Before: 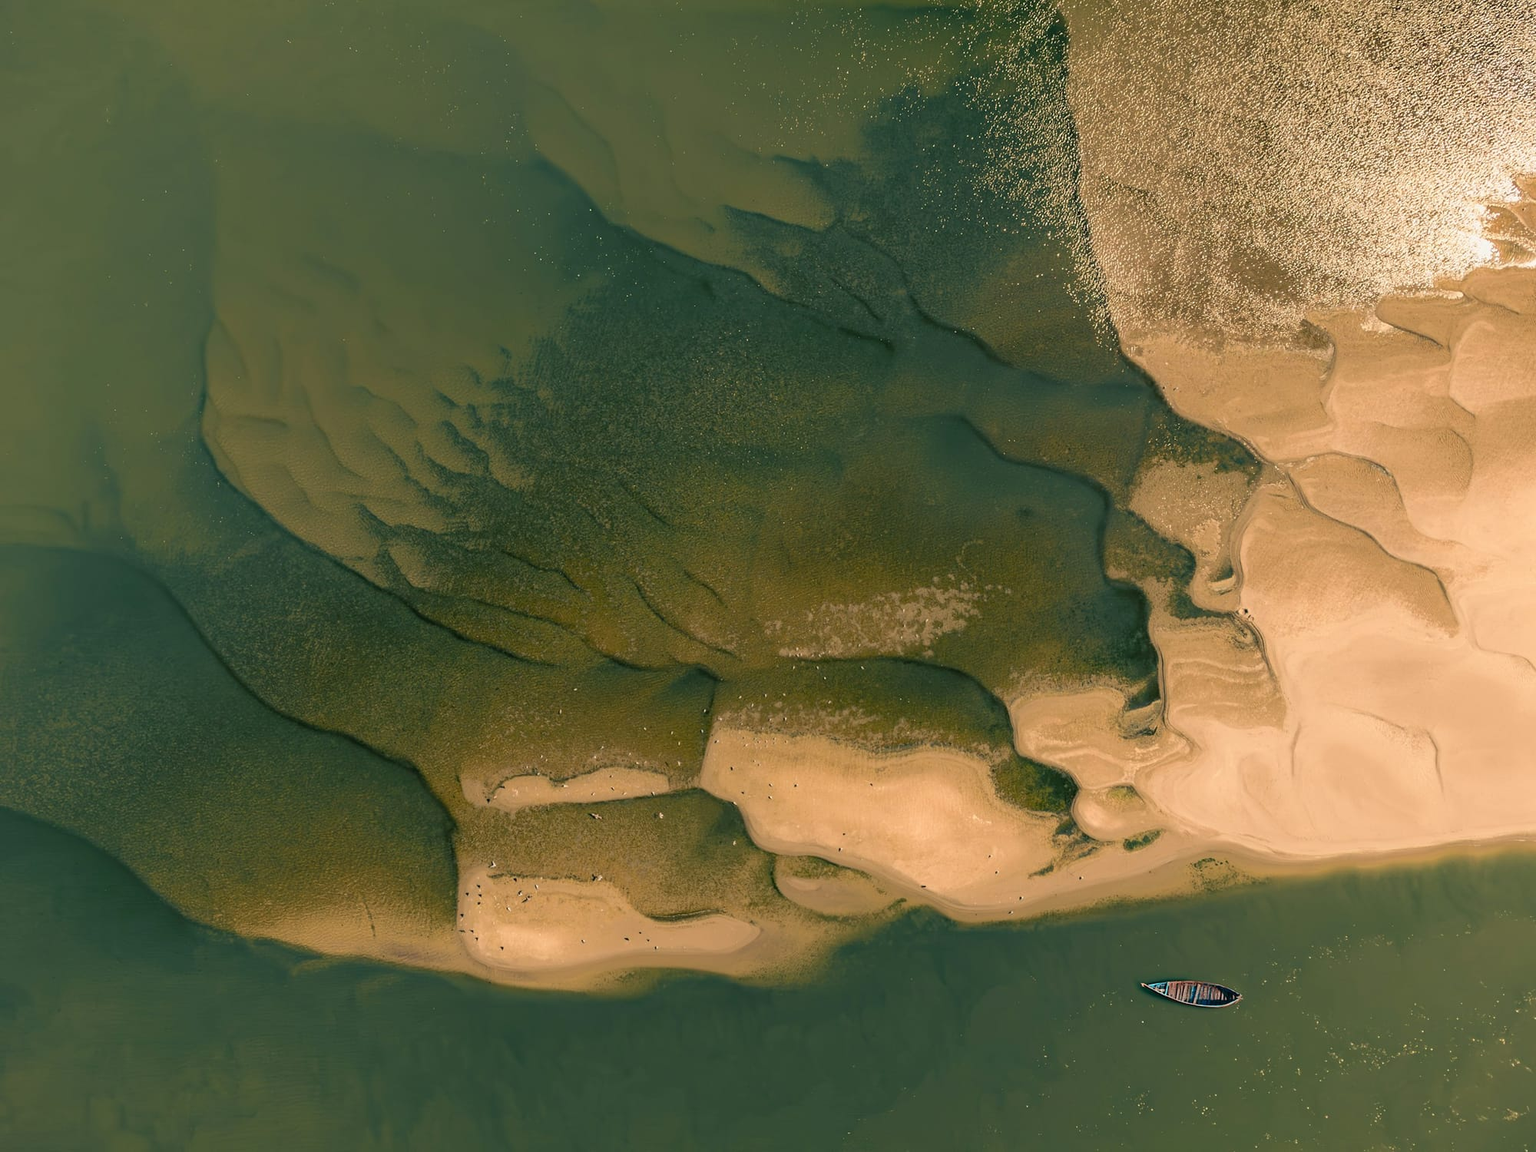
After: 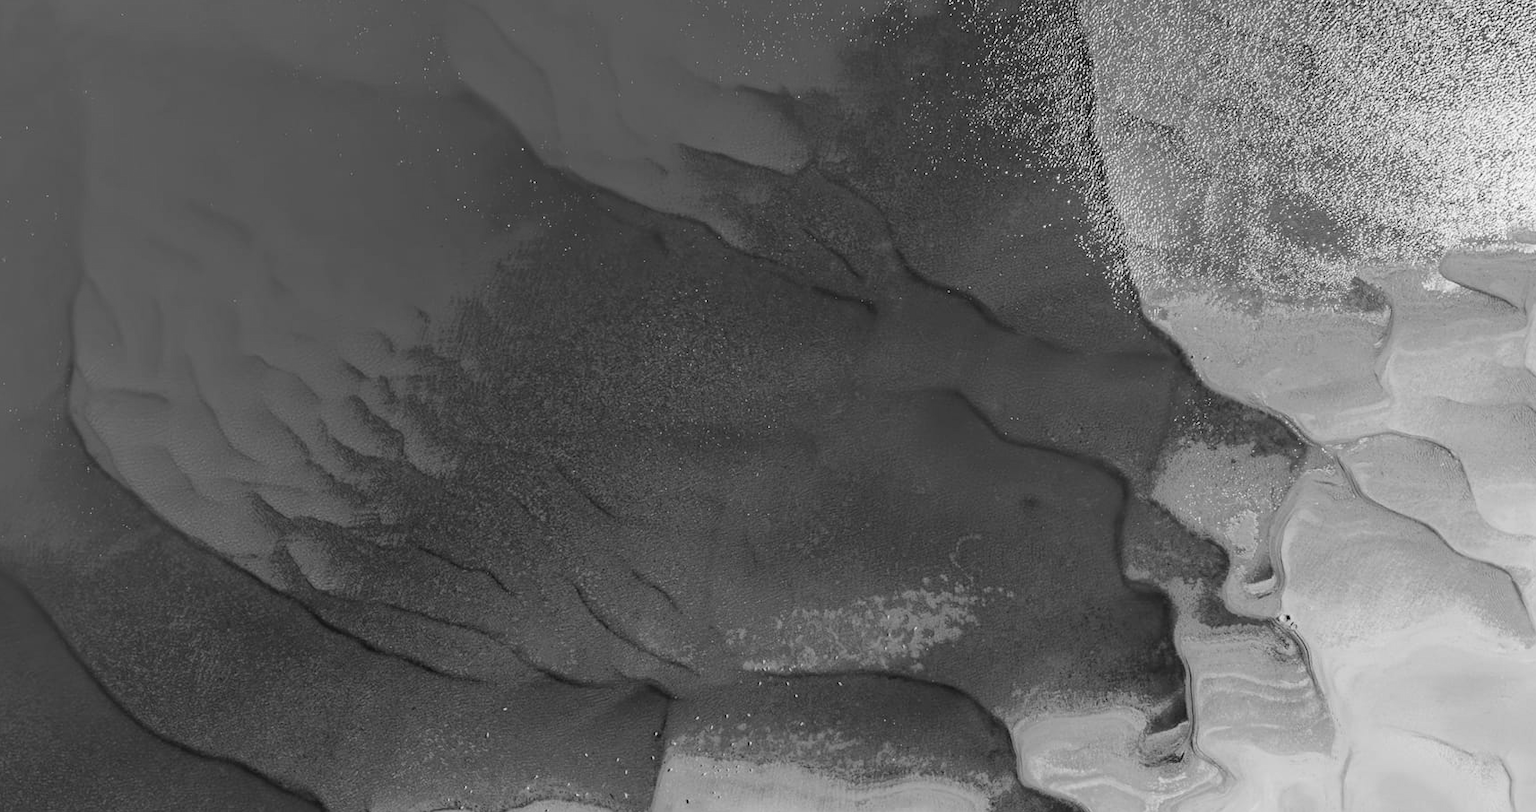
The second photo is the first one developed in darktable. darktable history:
crop and rotate: left 9.345%, top 7.22%, right 4.982%, bottom 32.331%
monochrome: on, module defaults
